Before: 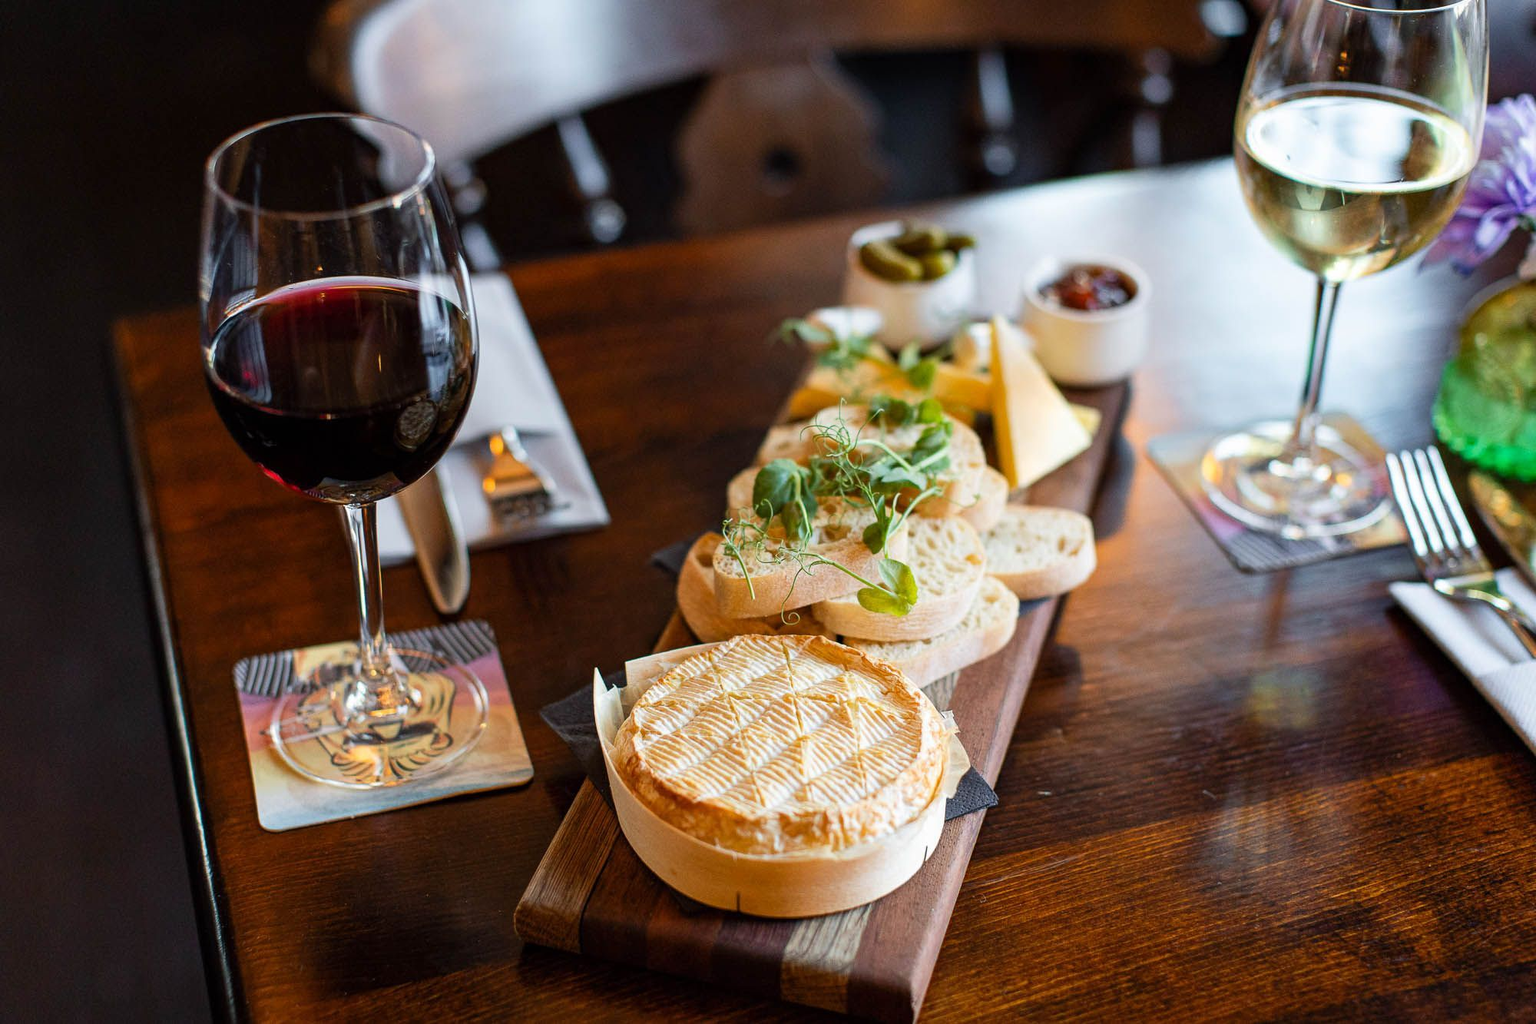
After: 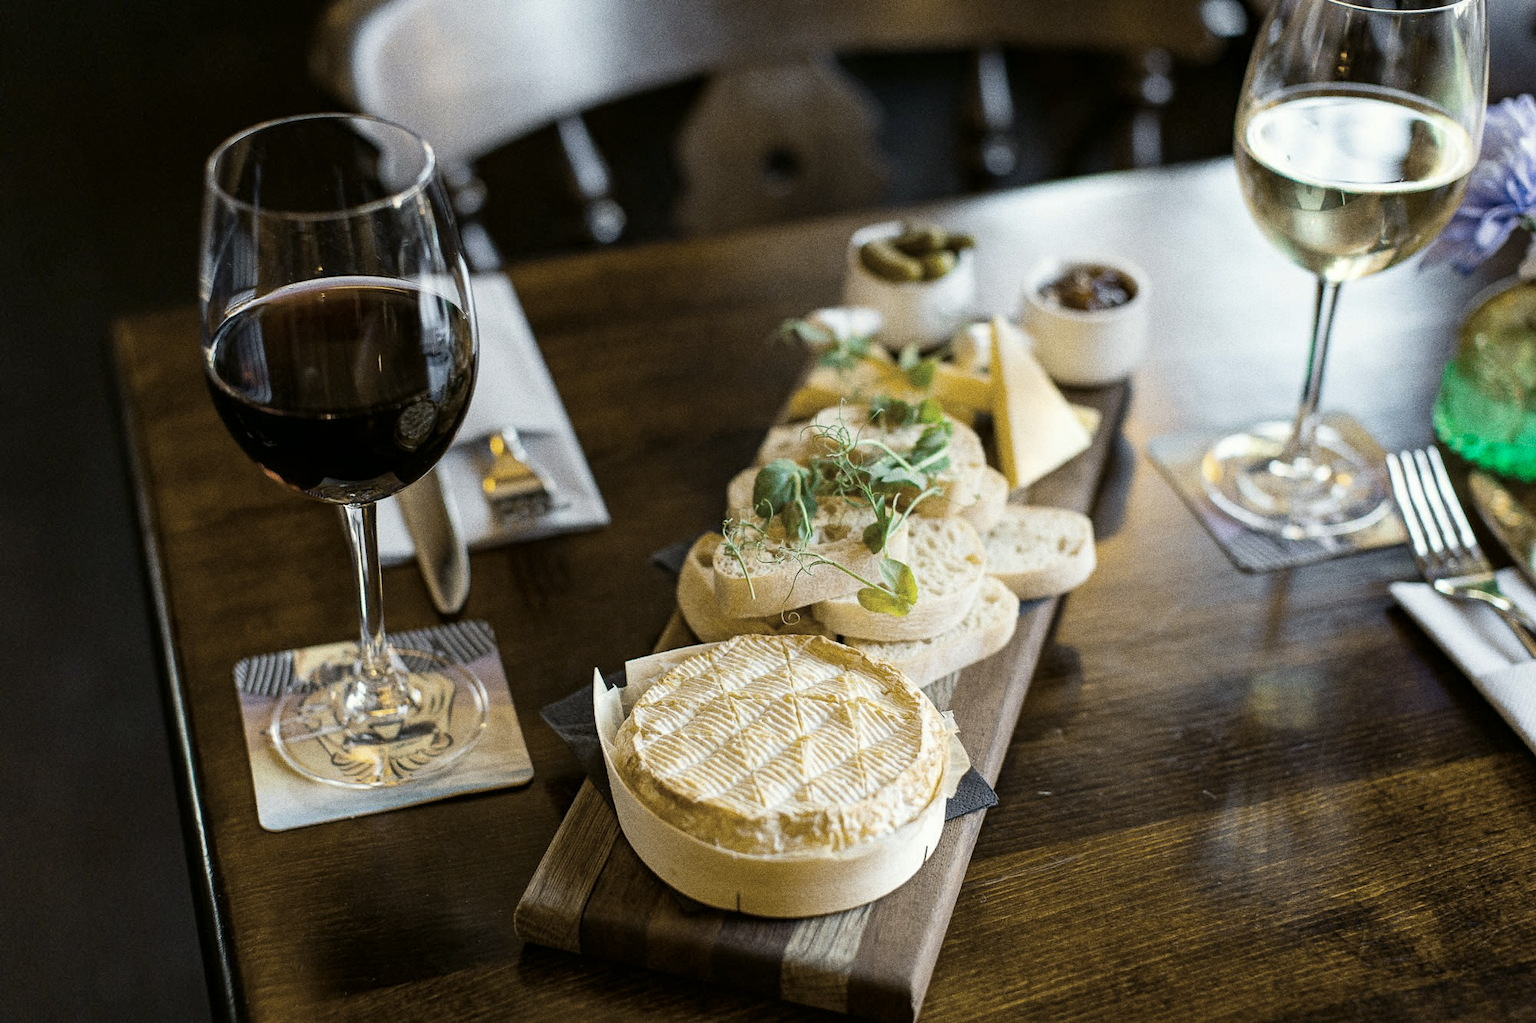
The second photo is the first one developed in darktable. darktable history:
tone curve: curves: ch1 [(0, 0) (0.173, 0.145) (0.467, 0.477) (0.808, 0.611) (1, 1)]; ch2 [(0, 0) (0.255, 0.314) (0.498, 0.509) (0.694, 0.64) (1, 1)], color space Lab, independent channels, preserve colors none
grain: coarseness 0.09 ISO, strength 40%
